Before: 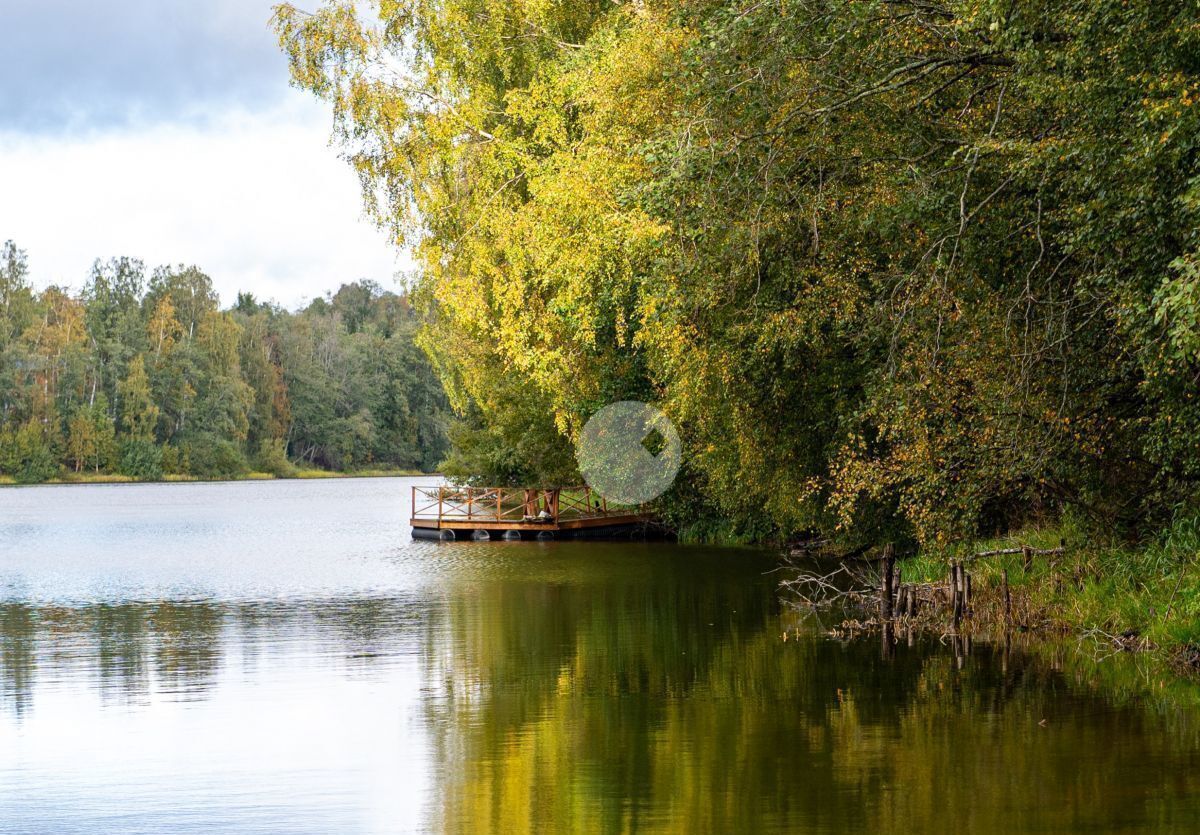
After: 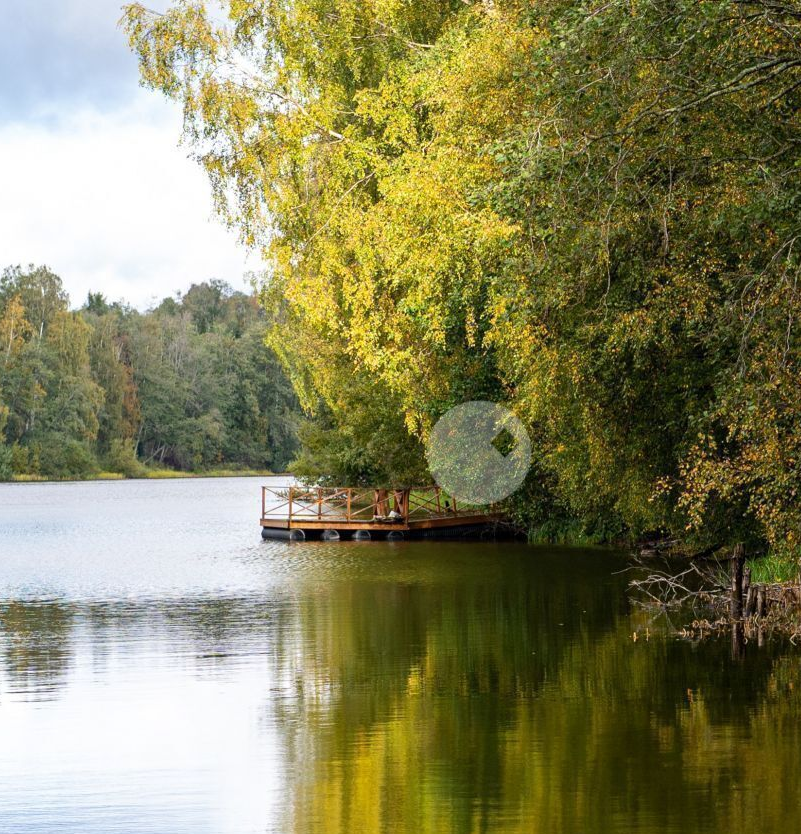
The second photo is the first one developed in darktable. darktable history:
crop and rotate: left 12.539%, right 20.682%
tone equalizer: on, module defaults
